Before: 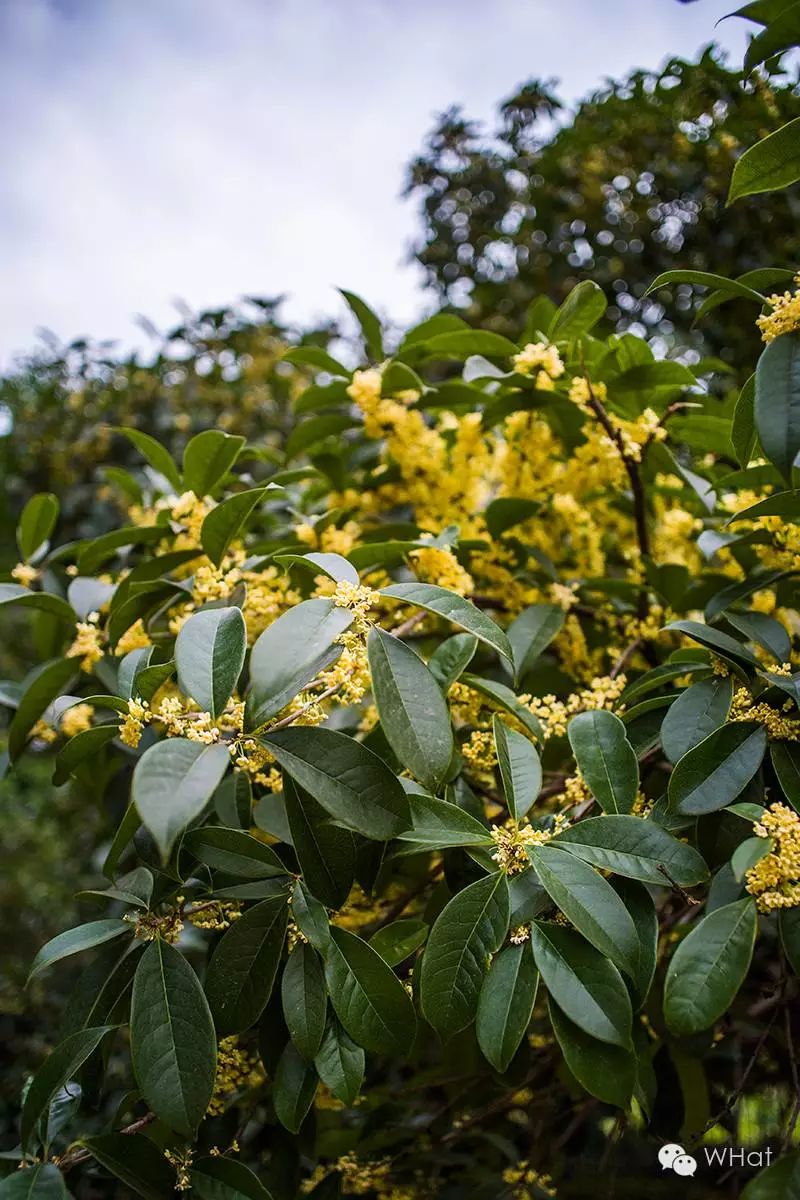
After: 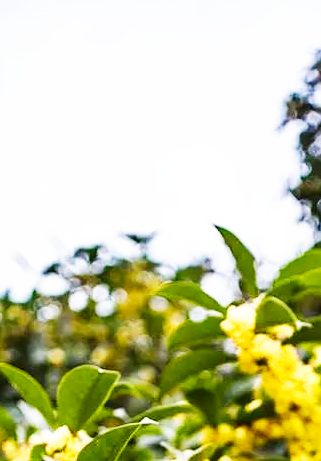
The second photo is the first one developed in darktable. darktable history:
crop: left 15.786%, top 5.442%, right 44.04%, bottom 56.122%
base curve: curves: ch0 [(0, 0) (0.007, 0.004) (0.027, 0.03) (0.046, 0.07) (0.207, 0.54) (0.442, 0.872) (0.673, 0.972) (1, 1)], preserve colors none
